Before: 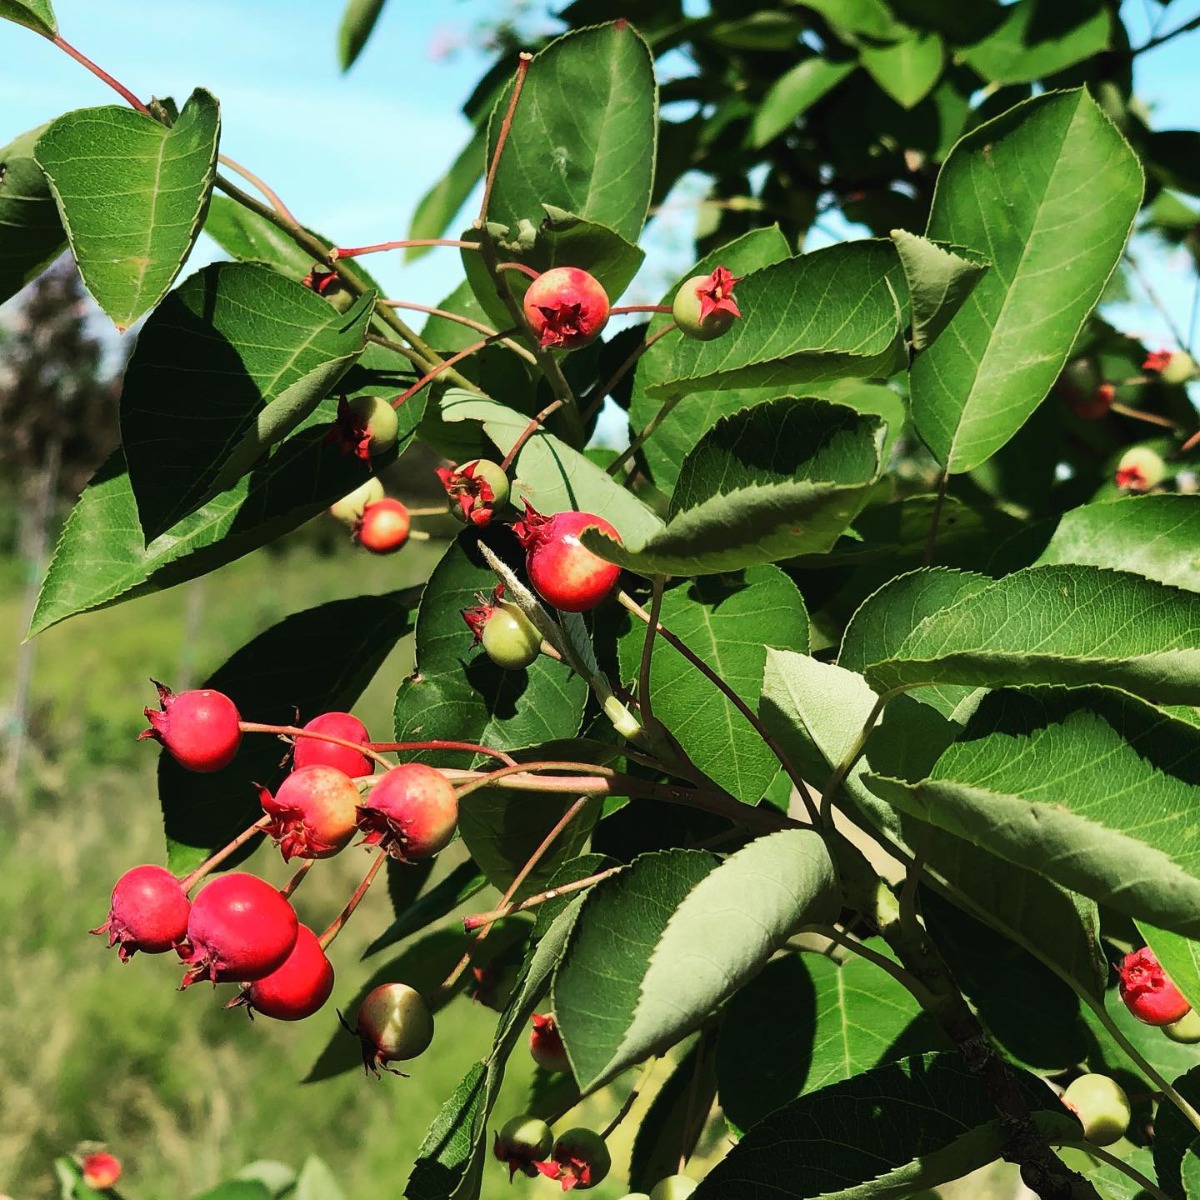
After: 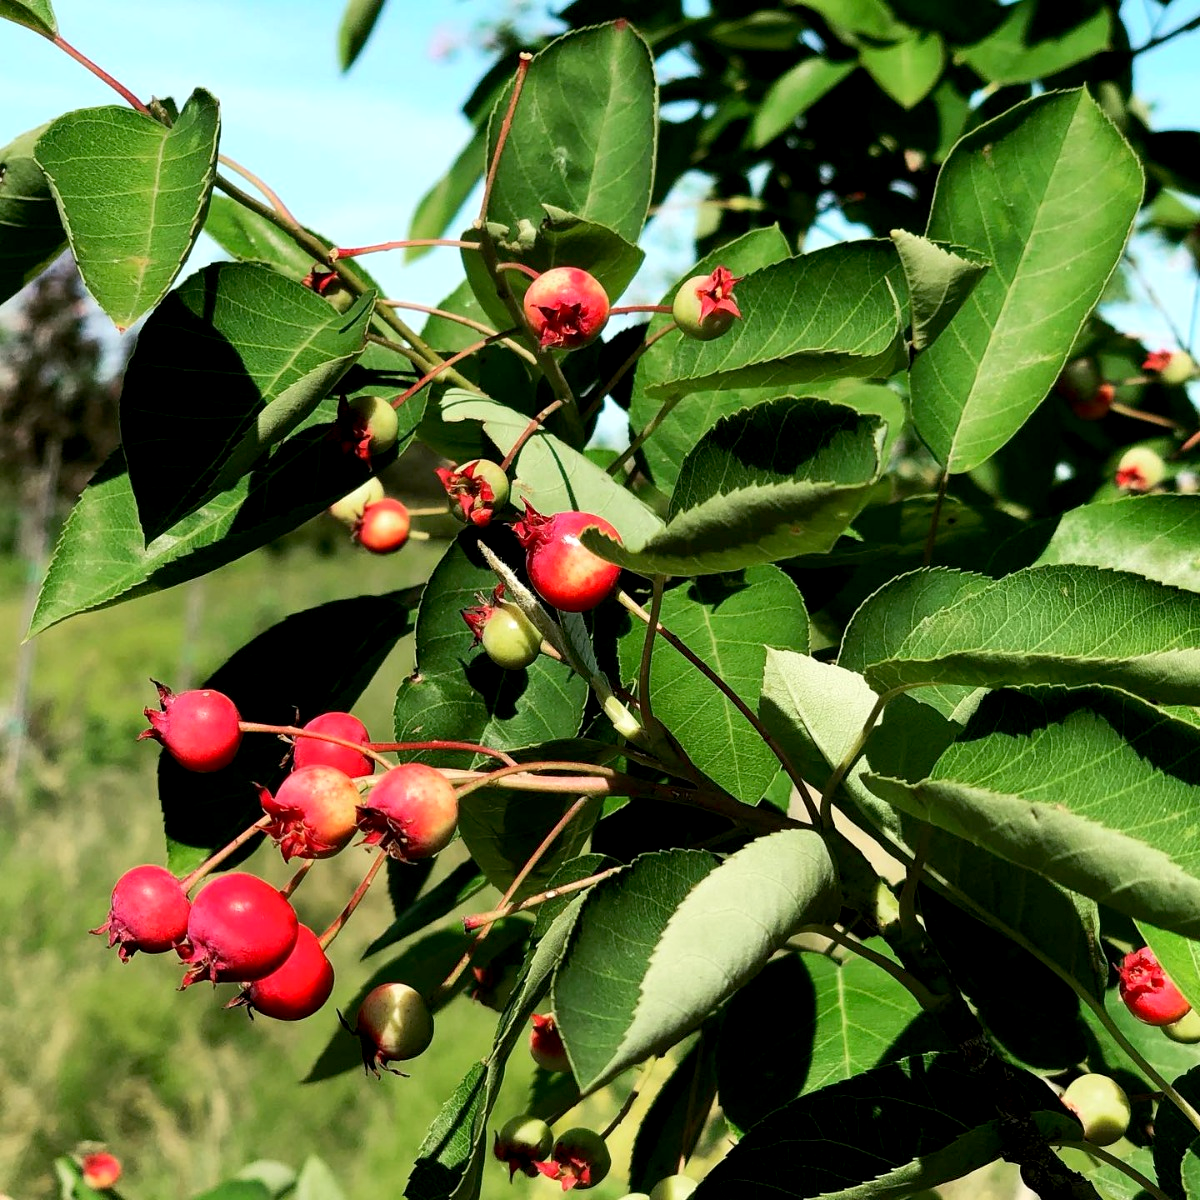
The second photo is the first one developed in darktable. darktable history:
exposure: black level correction 0.007, exposure 0.159 EV, compensate highlight preservation false
